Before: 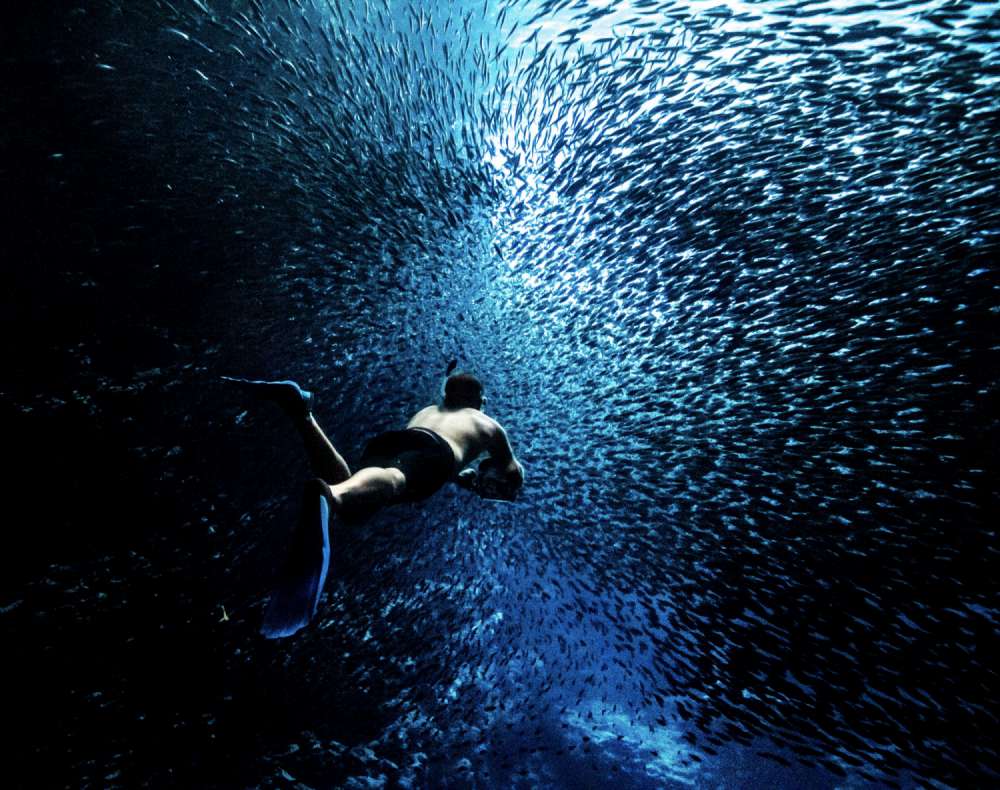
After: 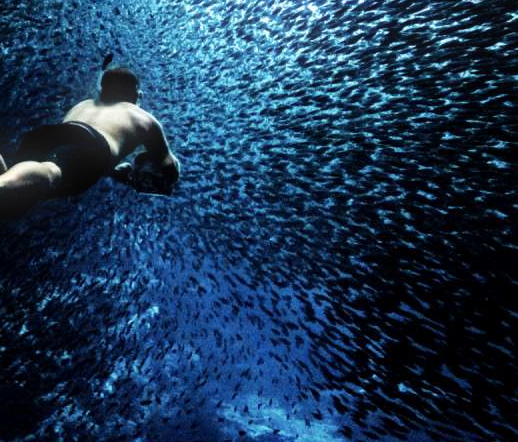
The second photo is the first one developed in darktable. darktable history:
crop: left 34.479%, top 38.822%, right 13.718%, bottom 5.172%
bloom: size 5%, threshold 95%, strength 15%
